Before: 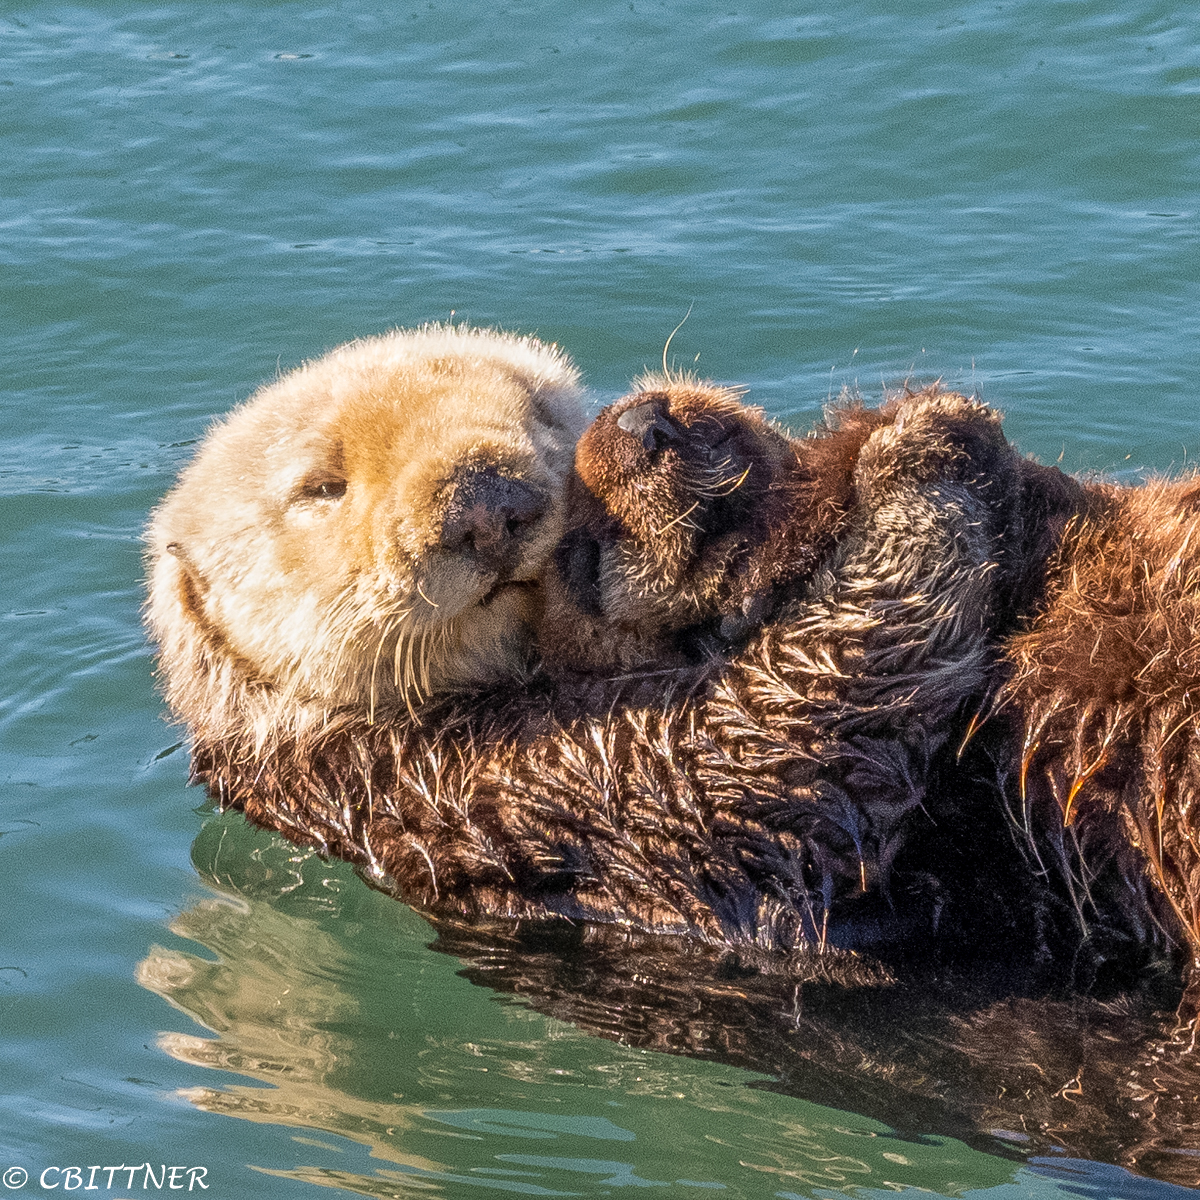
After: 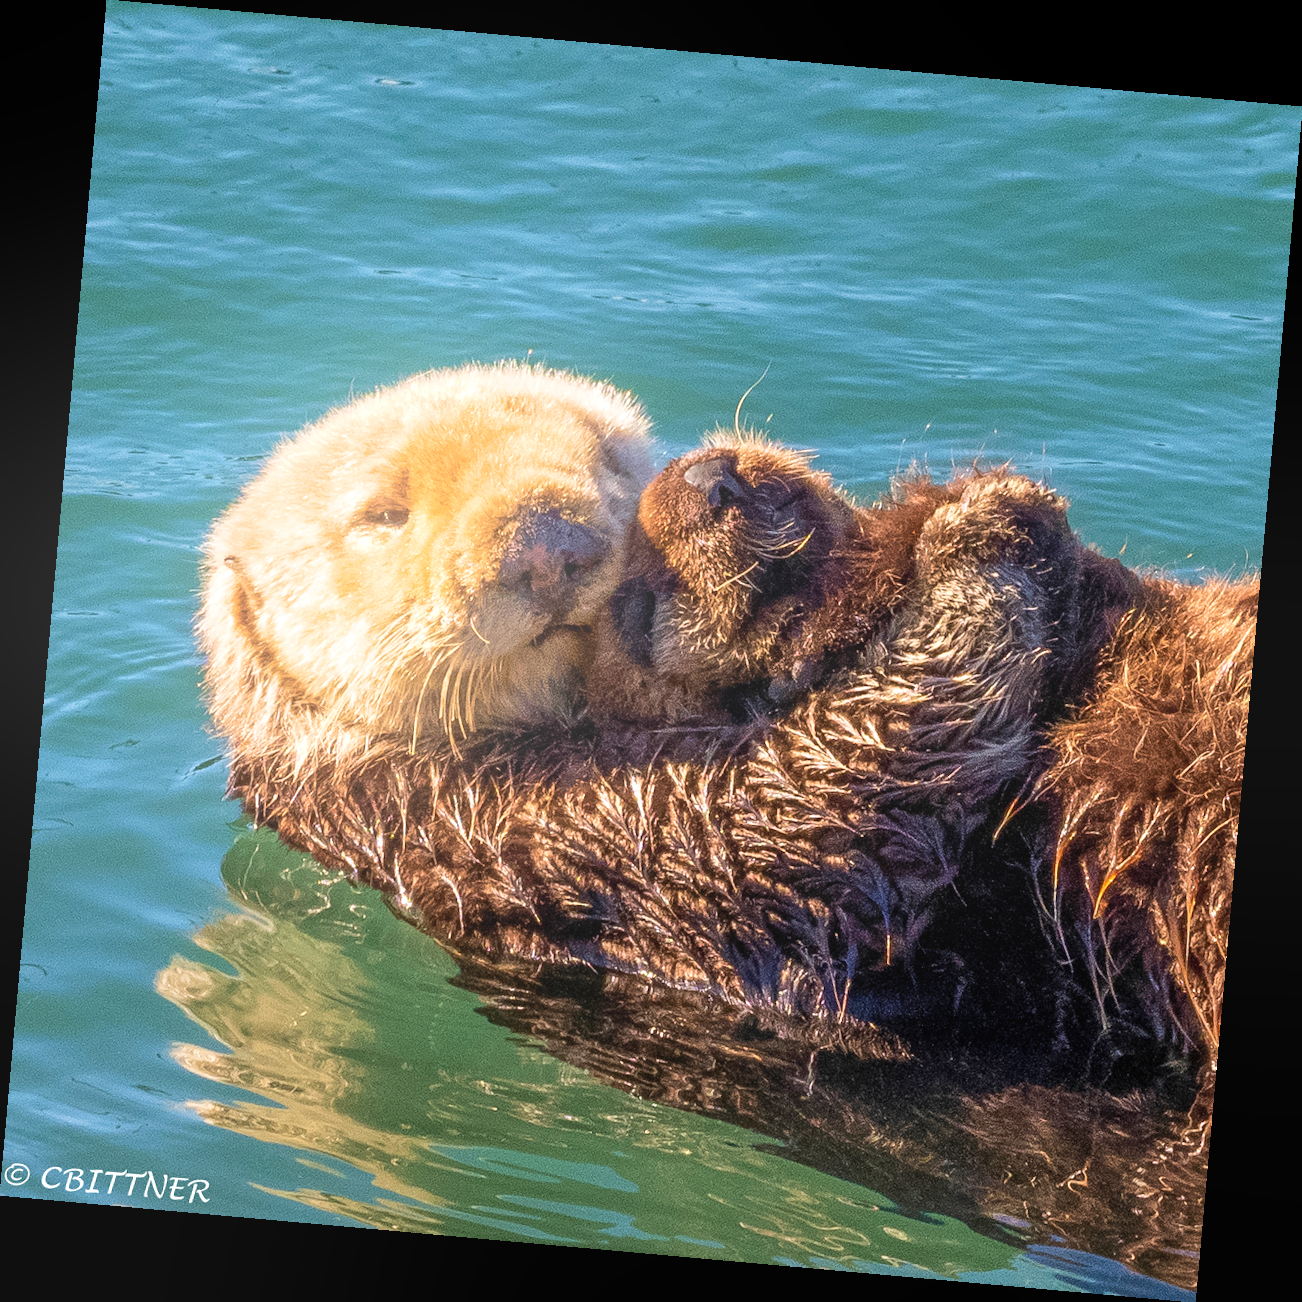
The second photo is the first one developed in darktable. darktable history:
bloom: size 38%, threshold 95%, strength 30%
velvia: strength 36.57%
rotate and perspective: rotation 5.12°, automatic cropping off
exposure: exposure 0.15 EV, compensate highlight preservation false
